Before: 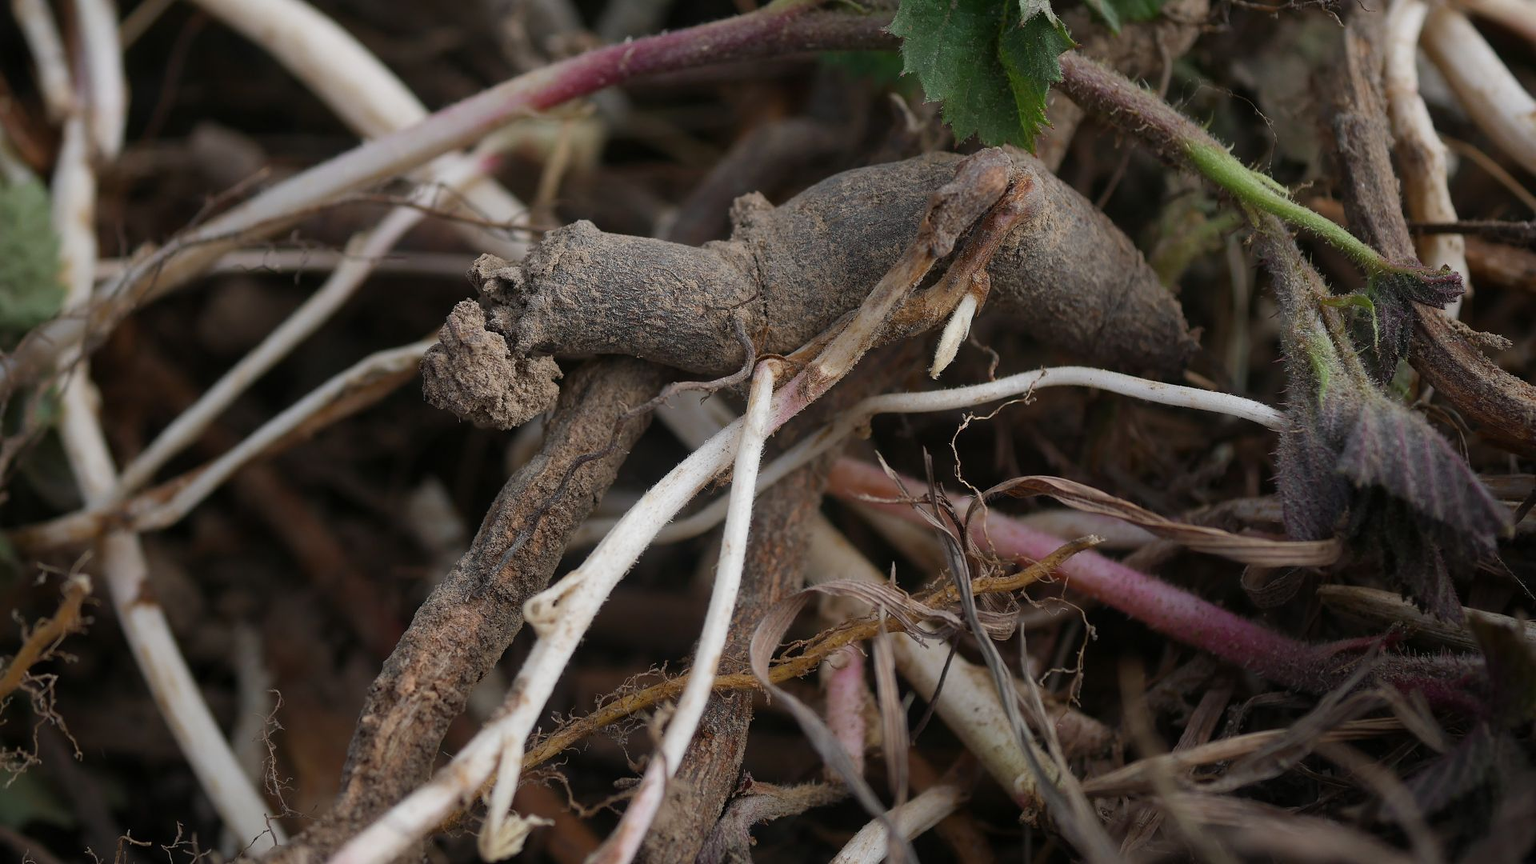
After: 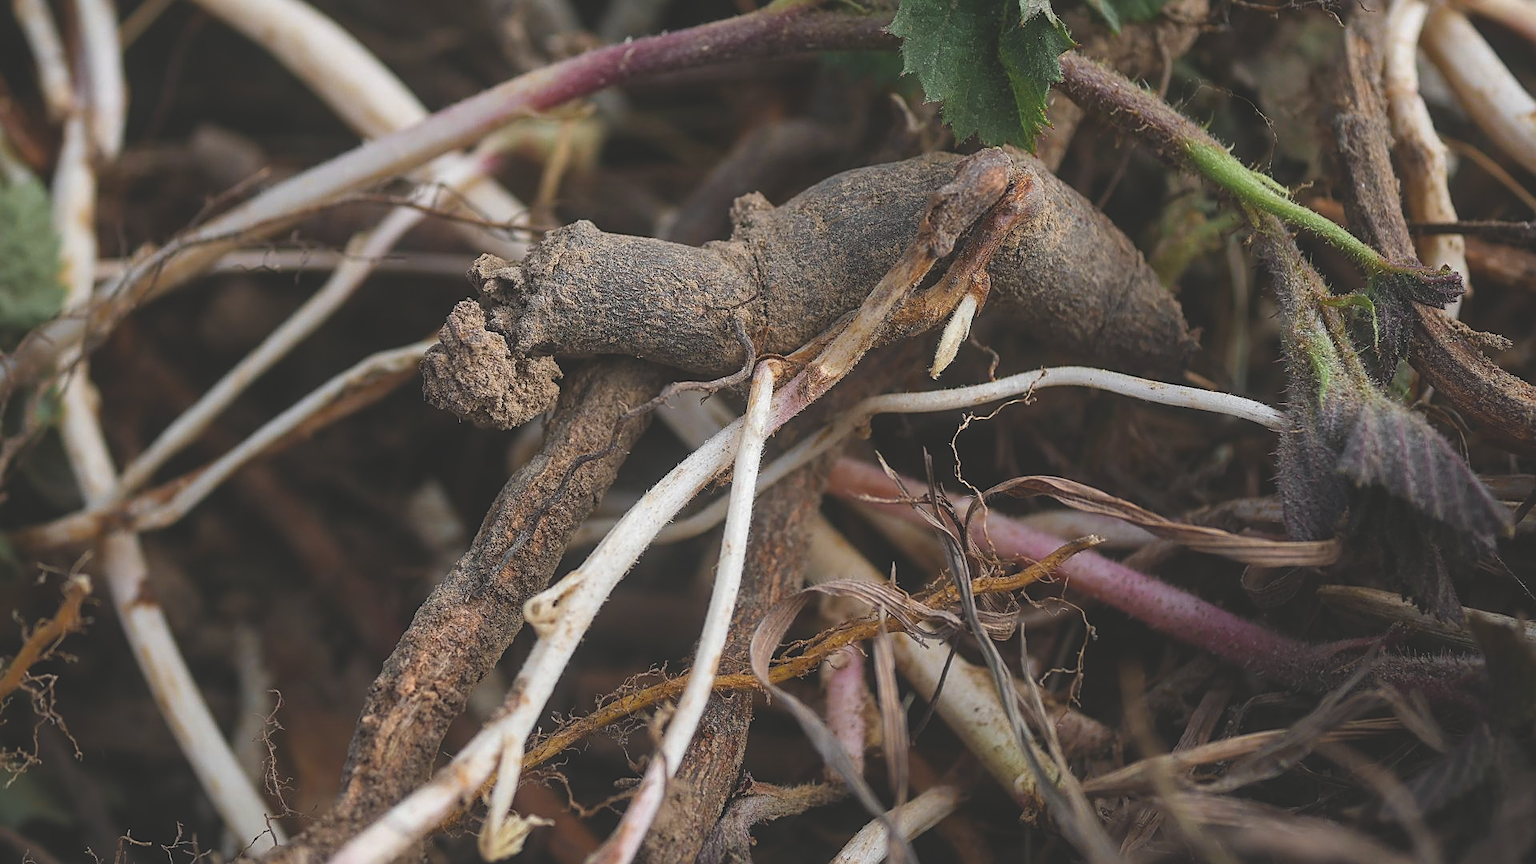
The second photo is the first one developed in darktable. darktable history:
exposure: black level correction -0.028, compensate highlight preservation false
local contrast: detail 130%
sharpen: on, module defaults
color zones: curves: ch0 [(0.224, 0.526) (0.75, 0.5)]; ch1 [(0.055, 0.526) (0.224, 0.761) (0.377, 0.526) (0.75, 0.5)]
